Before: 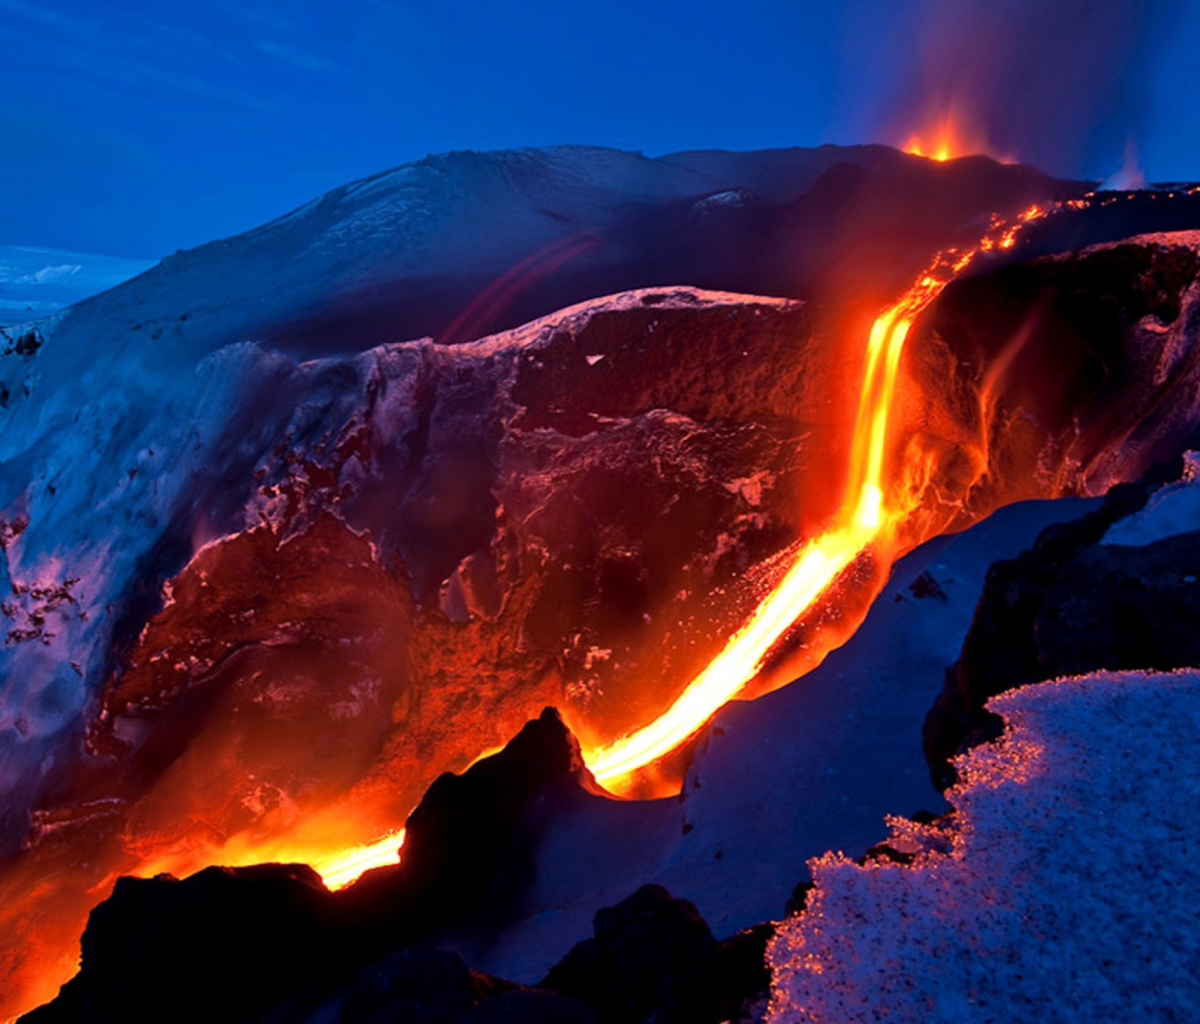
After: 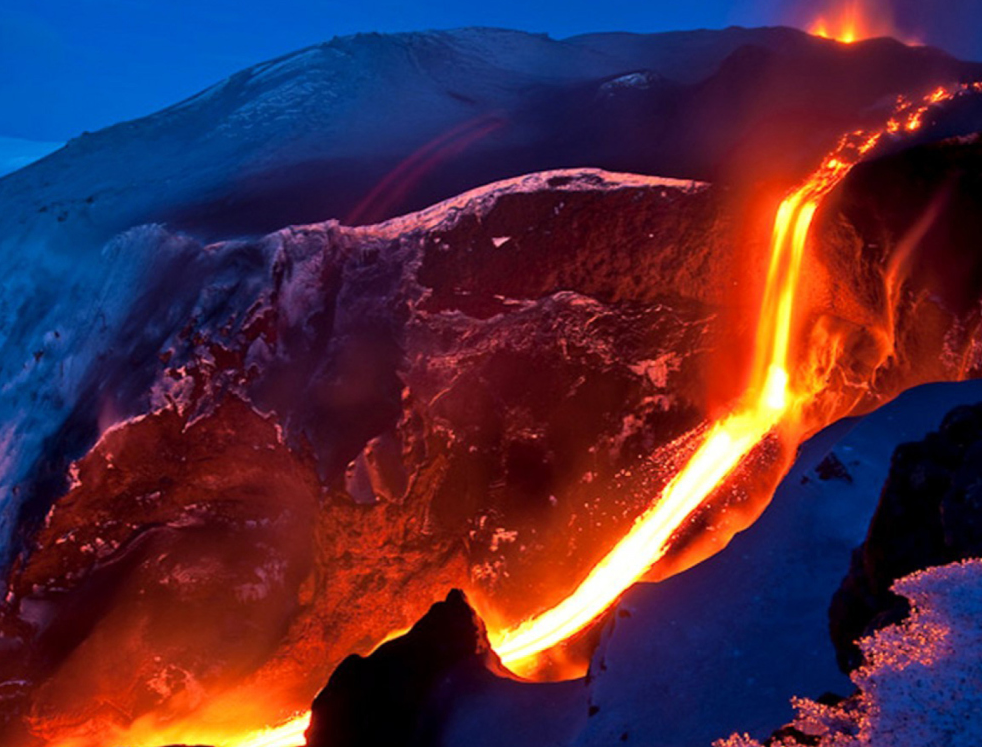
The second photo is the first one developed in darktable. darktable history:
crop: left 7.899%, top 11.575%, right 10.189%, bottom 15.407%
